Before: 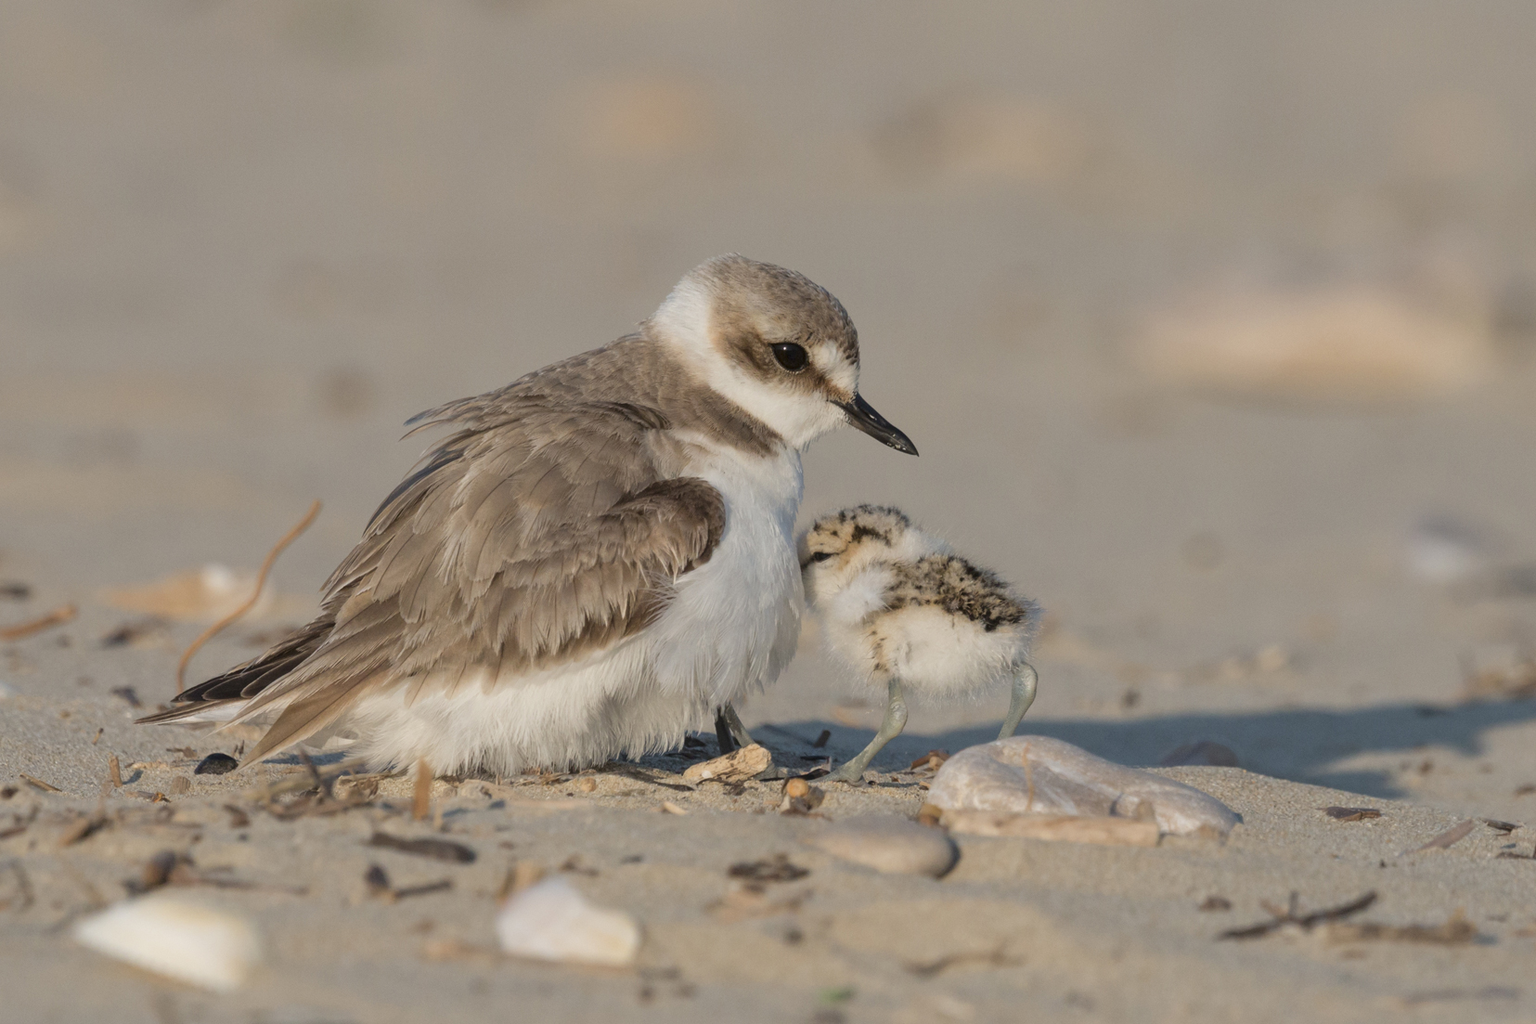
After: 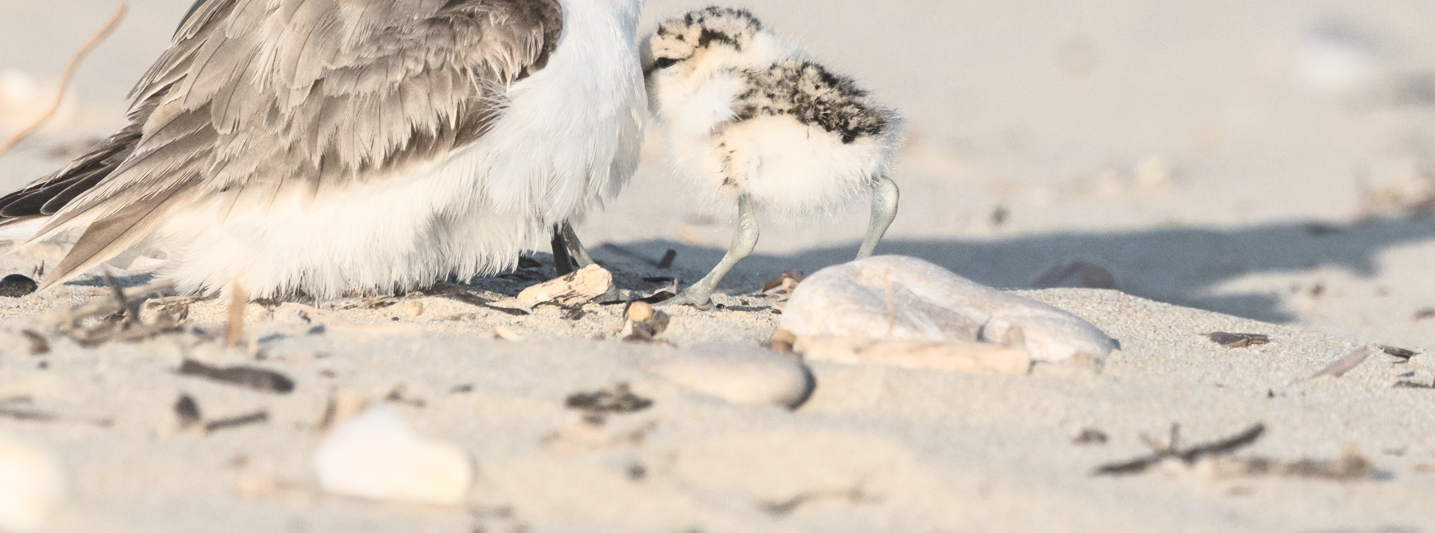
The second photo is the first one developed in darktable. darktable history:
crop and rotate: left 13.271%, top 48.718%, bottom 2.919%
contrast brightness saturation: contrast 0.445, brightness 0.549, saturation -0.186
